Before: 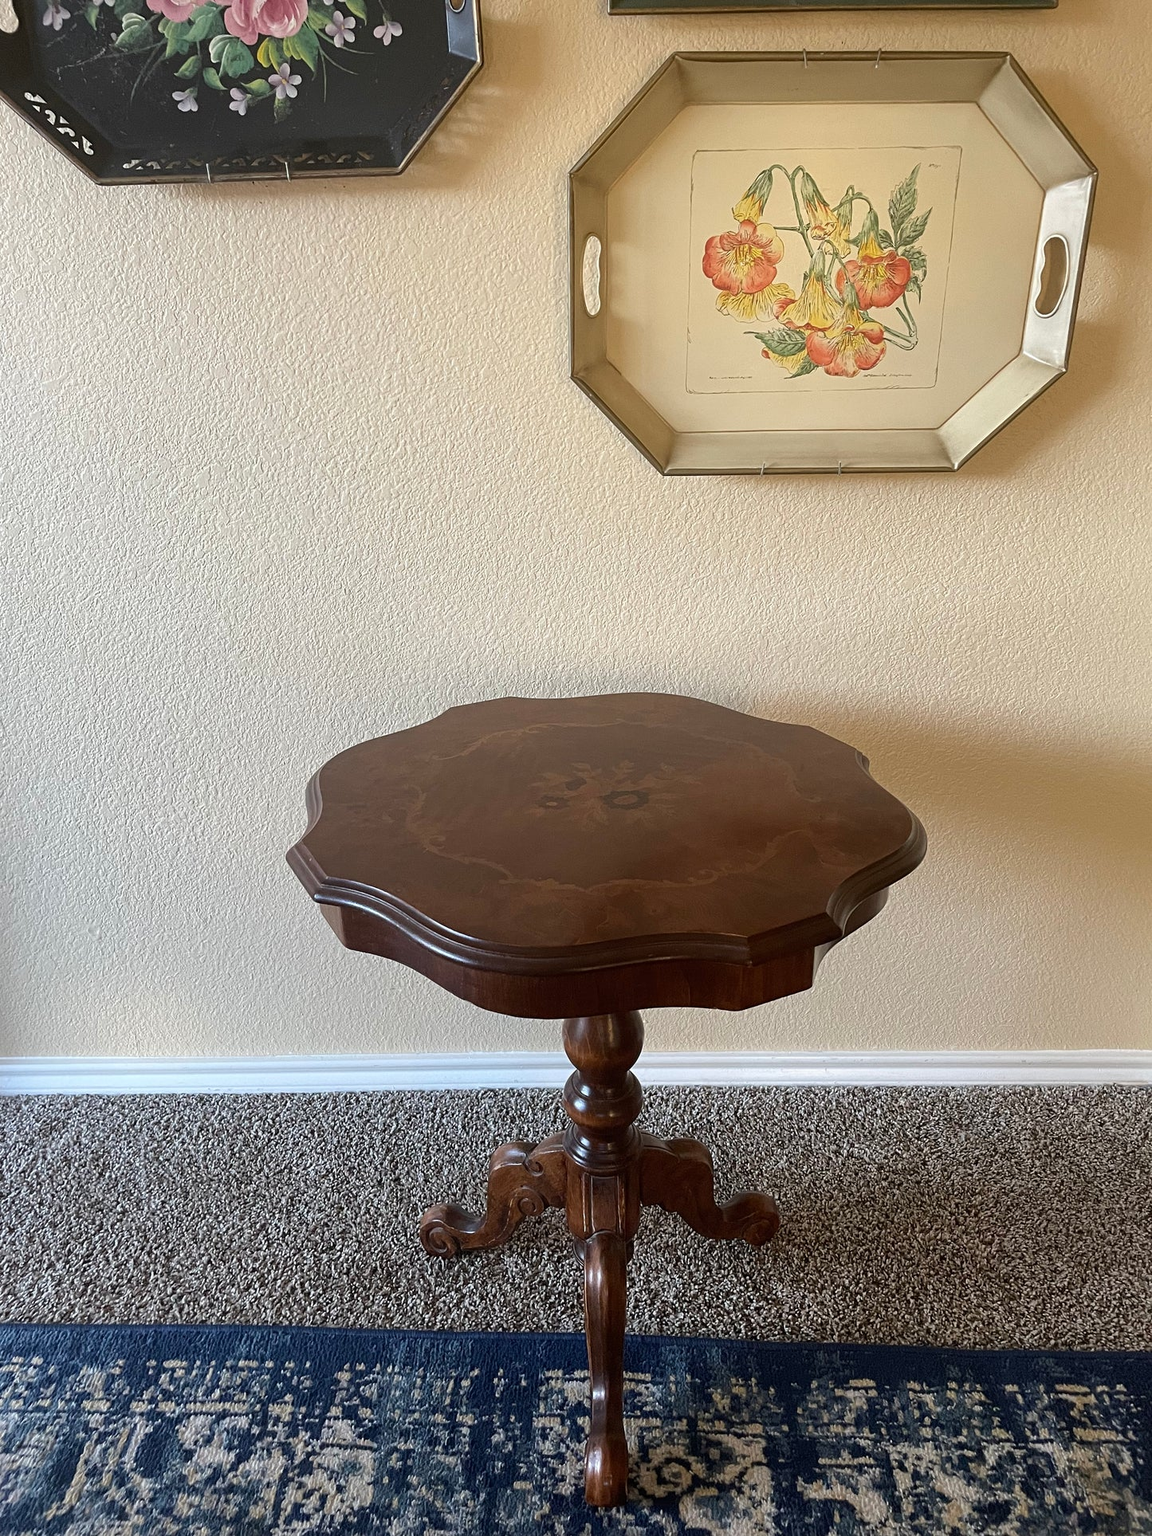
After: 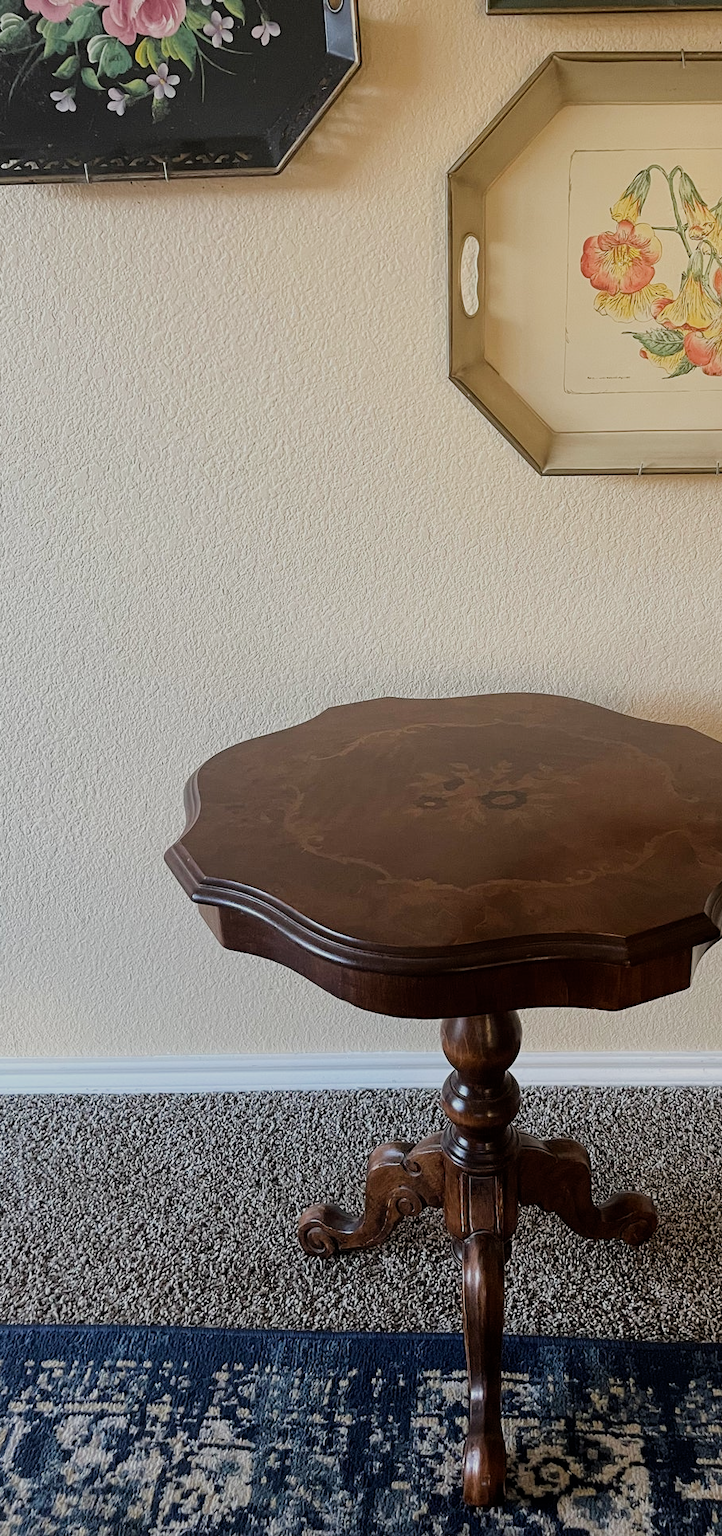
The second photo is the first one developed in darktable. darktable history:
filmic rgb: black relative exposure -7.65 EV, white relative exposure 4.56 EV, hardness 3.61
crop: left 10.644%, right 26.528%
